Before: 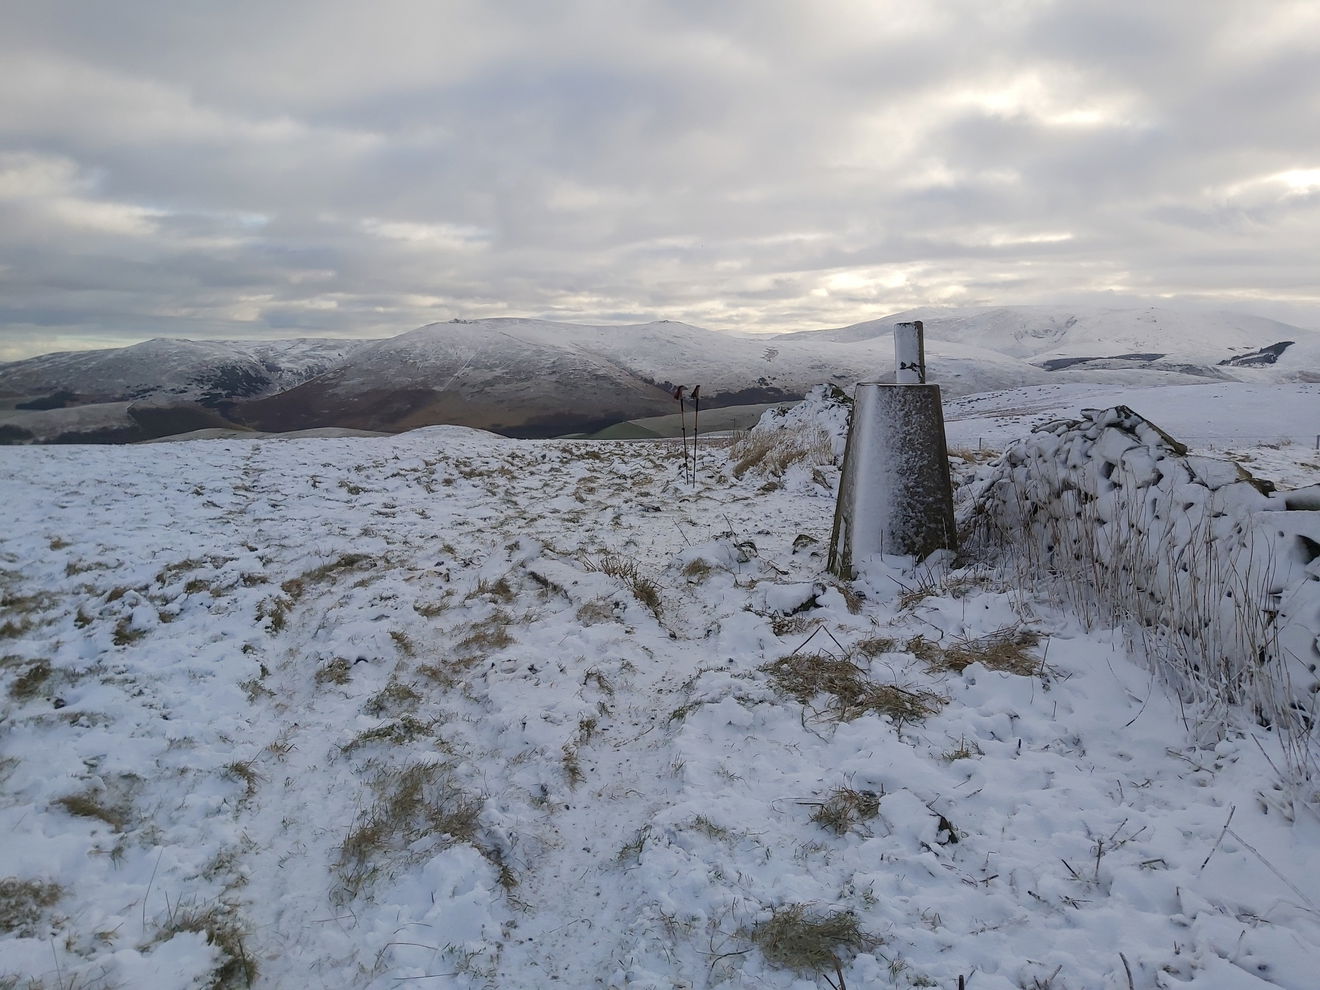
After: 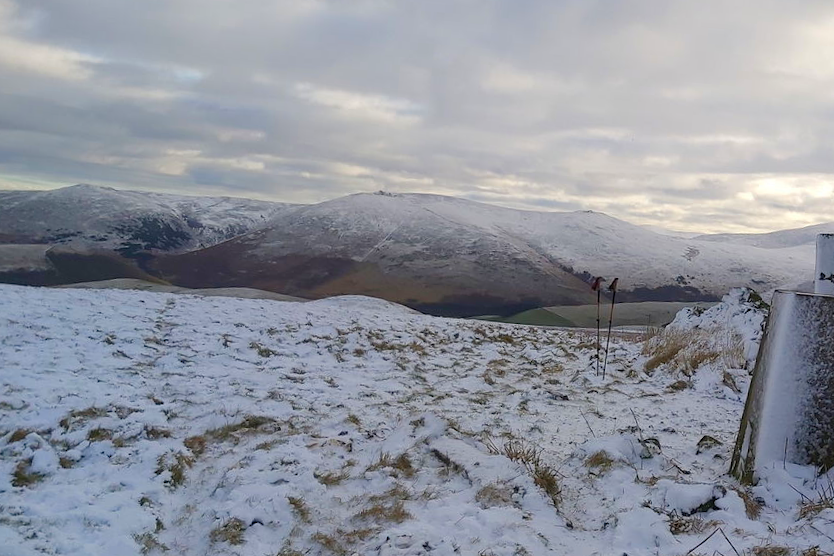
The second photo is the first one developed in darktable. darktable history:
color balance rgb: perceptual saturation grading › global saturation 20%, perceptual saturation grading › highlights 2.68%, perceptual saturation grading › shadows 50%
crop and rotate: angle -4.99°, left 2.122%, top 6.945%, right 27.566%, bottom 30.519%
